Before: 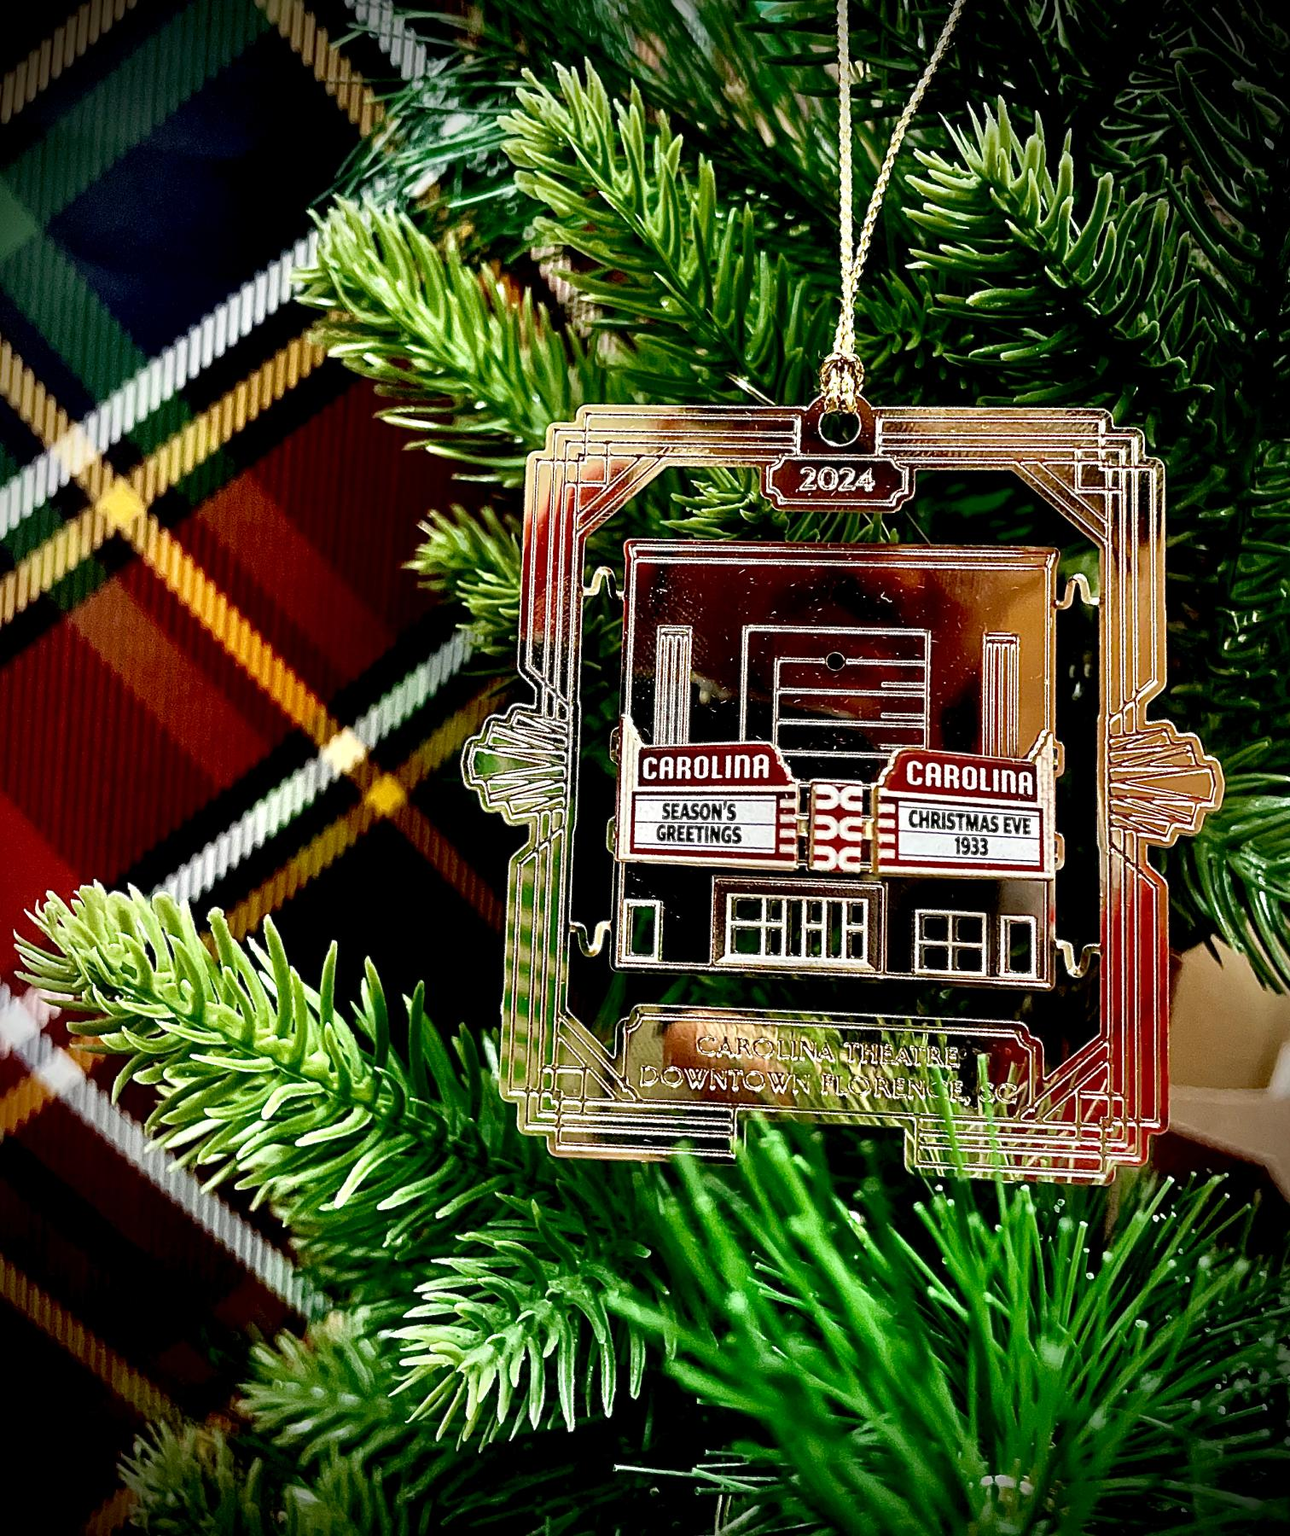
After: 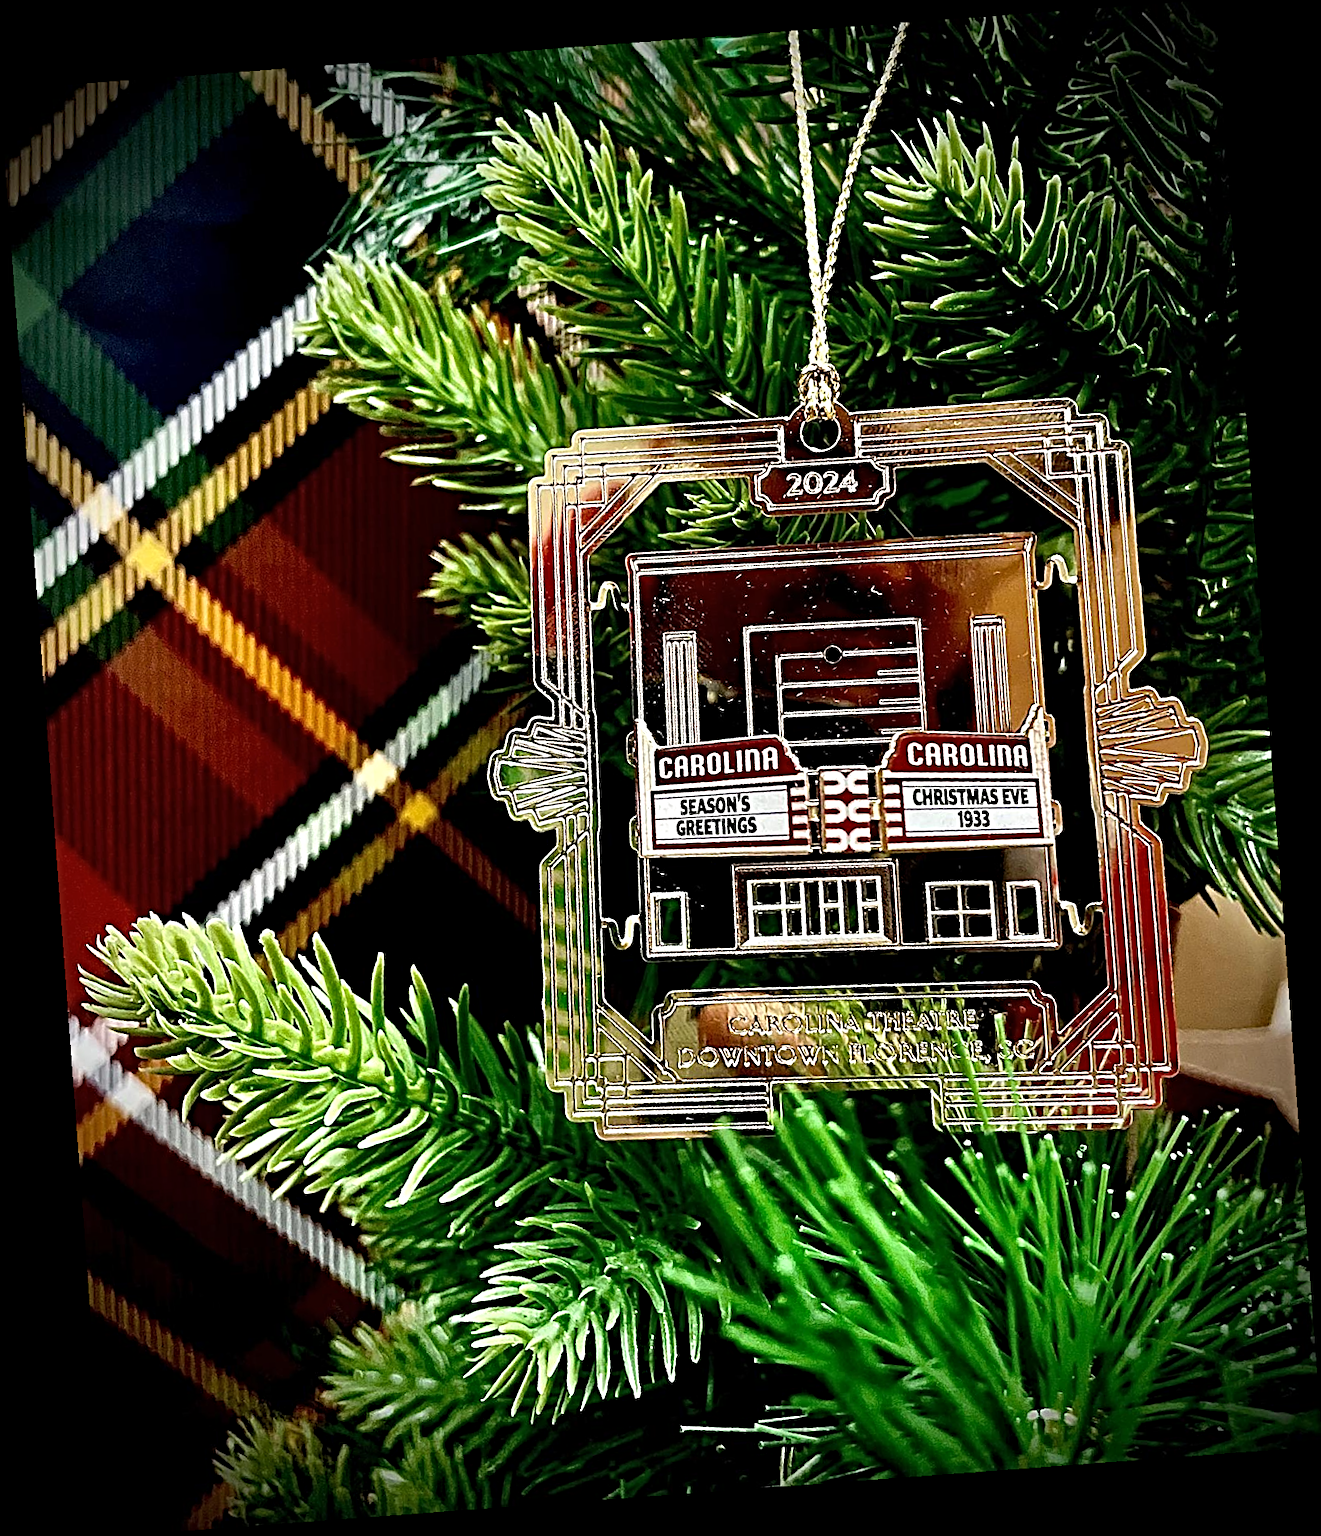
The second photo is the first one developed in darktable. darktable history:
rotate and perspective: rotation -4.25°, automatic cropping off
sharpen: radius 4.883
color zones: curves: ch0 [(0.068, 0.464) (0.25, 0.5) (0.48, 0.508) (0.75, 0.536) (0.886, 0.476) (0.967, 0.456)]; ch1 [(0.066, 0.456) (0.25, 0.5) (0.616, 0.508) (0.746, 0.56) (0.934, 0.444)]
